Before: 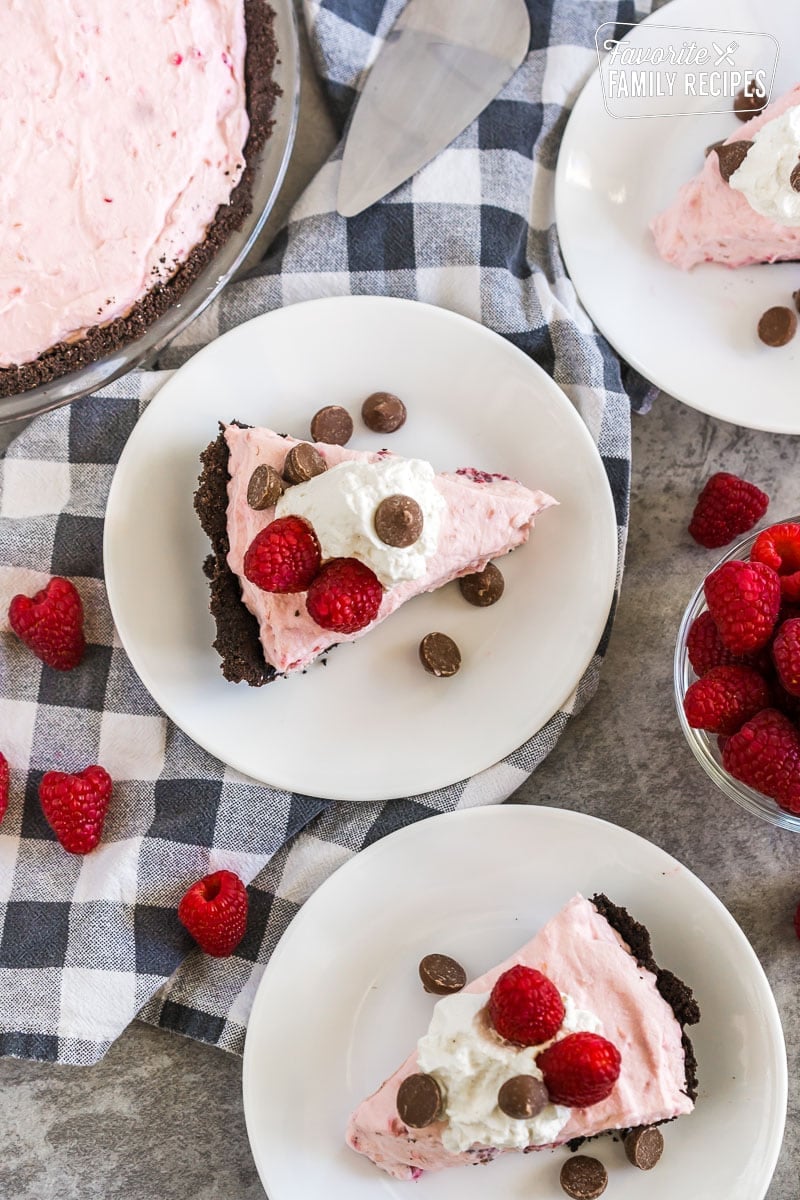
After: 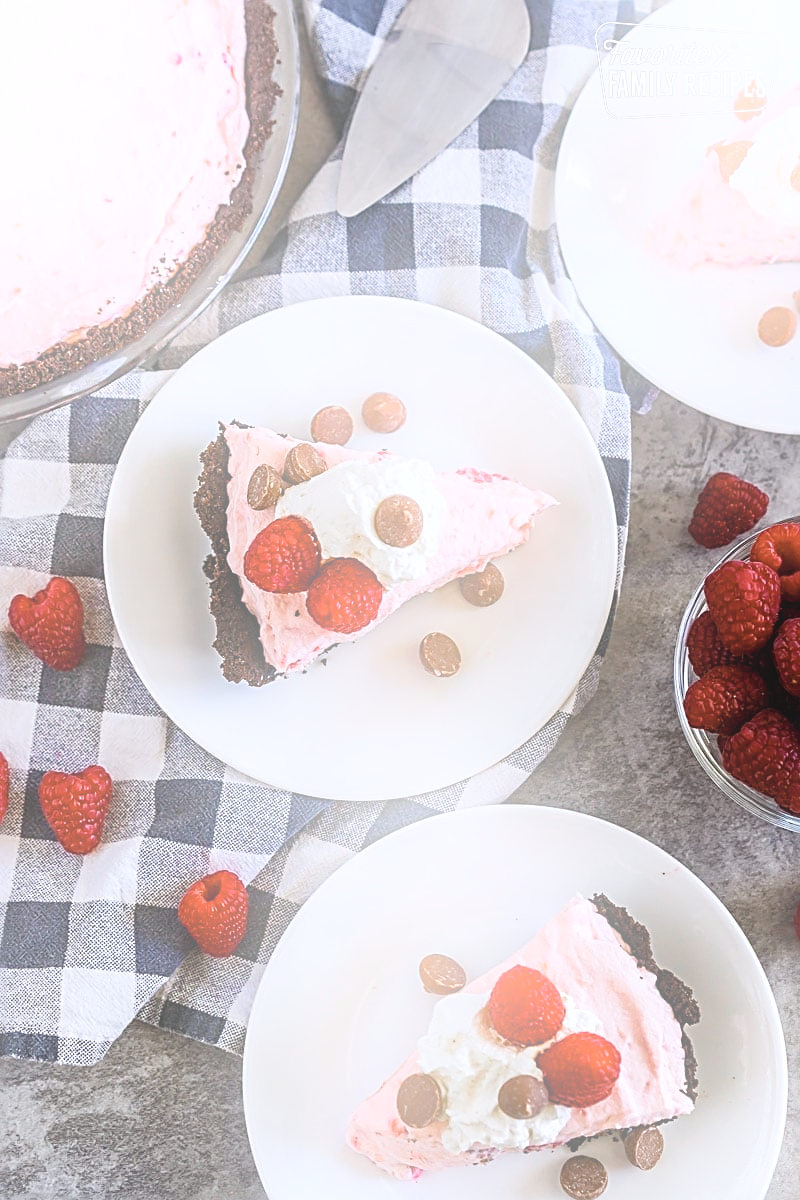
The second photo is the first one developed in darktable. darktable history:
contrast brightness saturation: contrast 0.1, saturation -0.36
color balance rgb: perceptual saturation grading › global saturation 20%, perceptual saturation grading › highlights -25%, perceptual saturation grading › shadows 25%
sharpen: radius 2.543, amount 0.636
color calibration: illuminant as shot in camera, x 0.358, y 0.373, temperature 4628.91 K
bloom: on, module defaults
